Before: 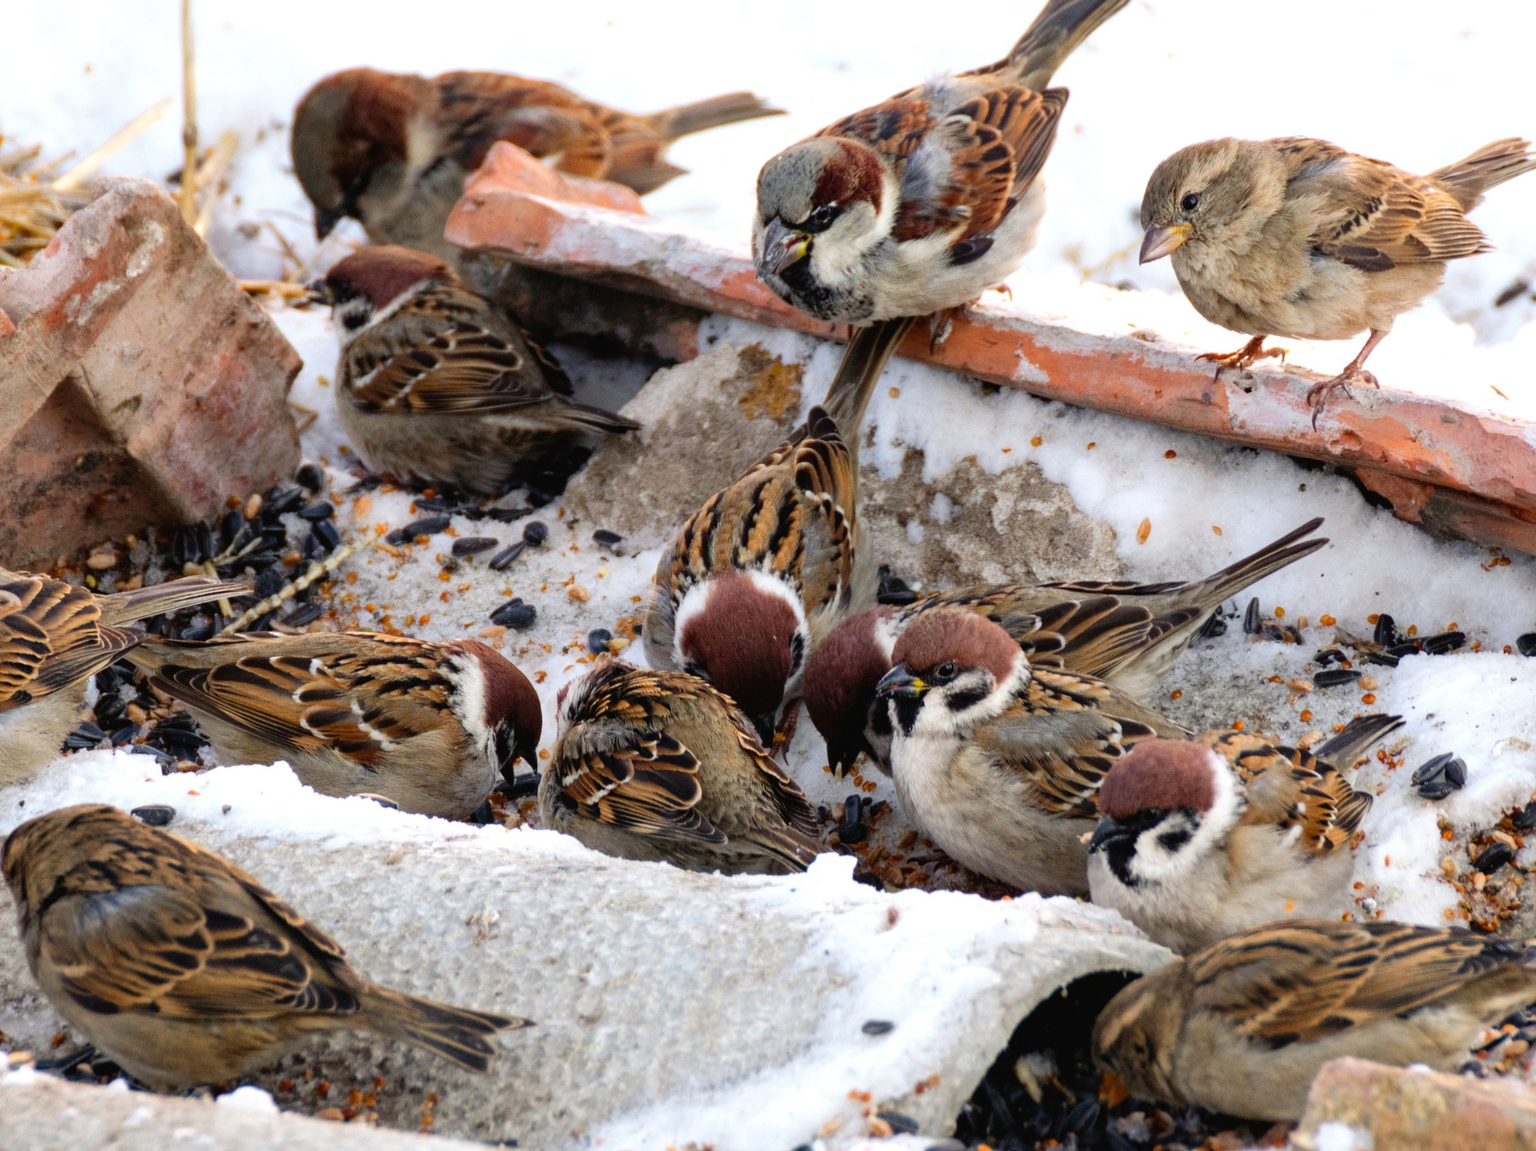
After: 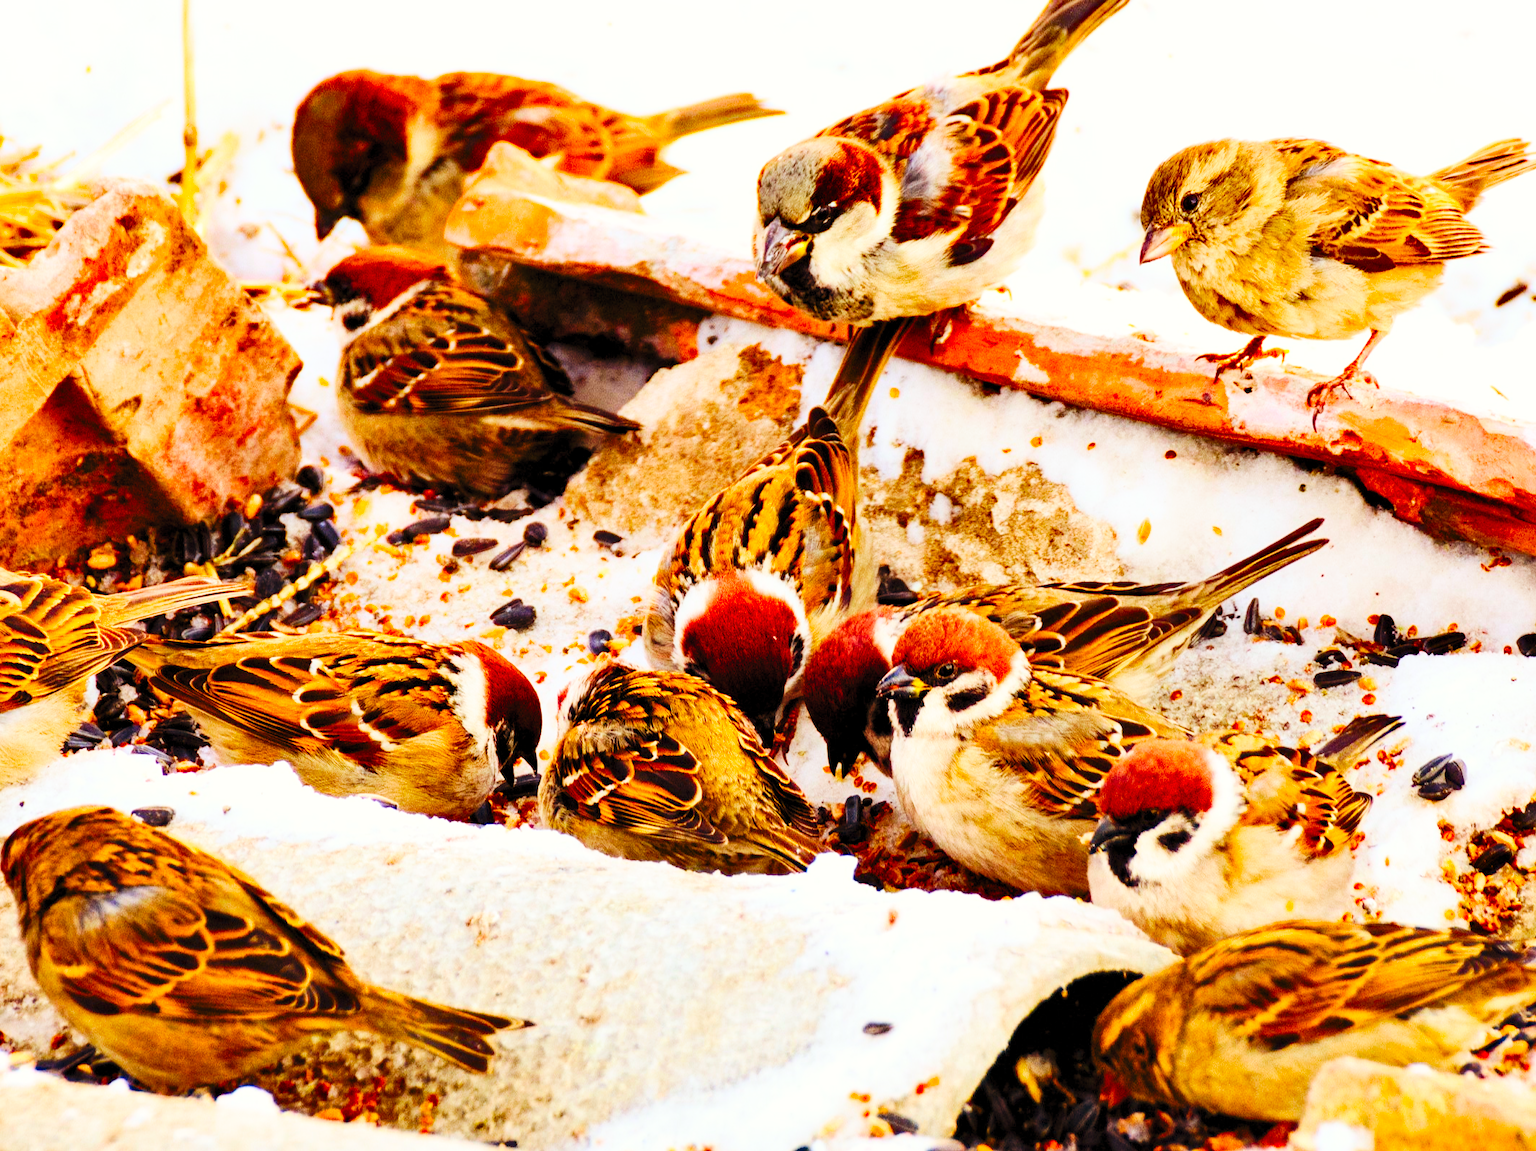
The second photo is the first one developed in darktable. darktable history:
shadows and highlights: low approximation 0.01, soften with gaussian
contrast brightness saturation: contrast 0.243, brightness 0.263, saturation 0.371
base curve: curves: ch0 [(0, 0) (0.036, 0.025) (0.121, 0.166) (0.206, 0.329) (0.605, 0.79) (1, 1)], preserve colors none
color balance rgb: power › luminance 9.961%, power › chroma 2.816%, power › hue 58.84°, global offset › luminance -0.282%, global offset › hue 262.76°, perceptual saturation grading › global saturation 24.408%, perceptual saturation grading › highlights -23.603%, perceptual saturation grading › mid-tones 23.981%, perceptual saturation grading › shadows 38.964%
